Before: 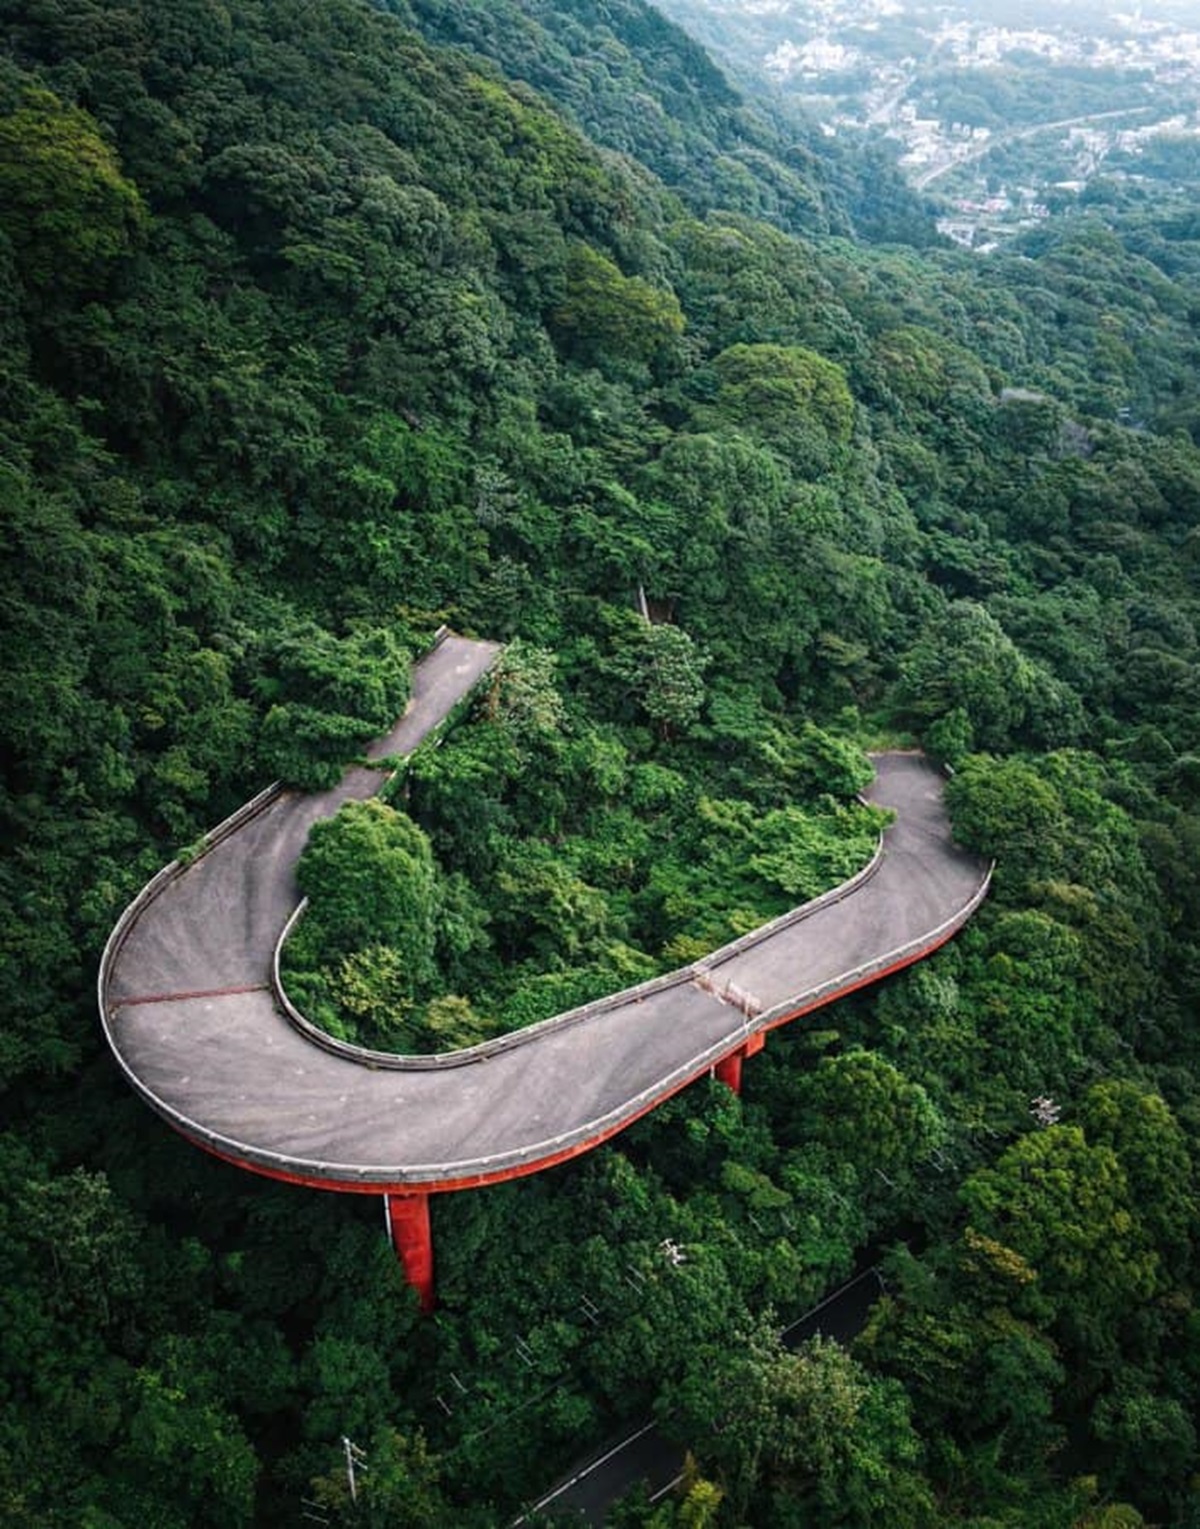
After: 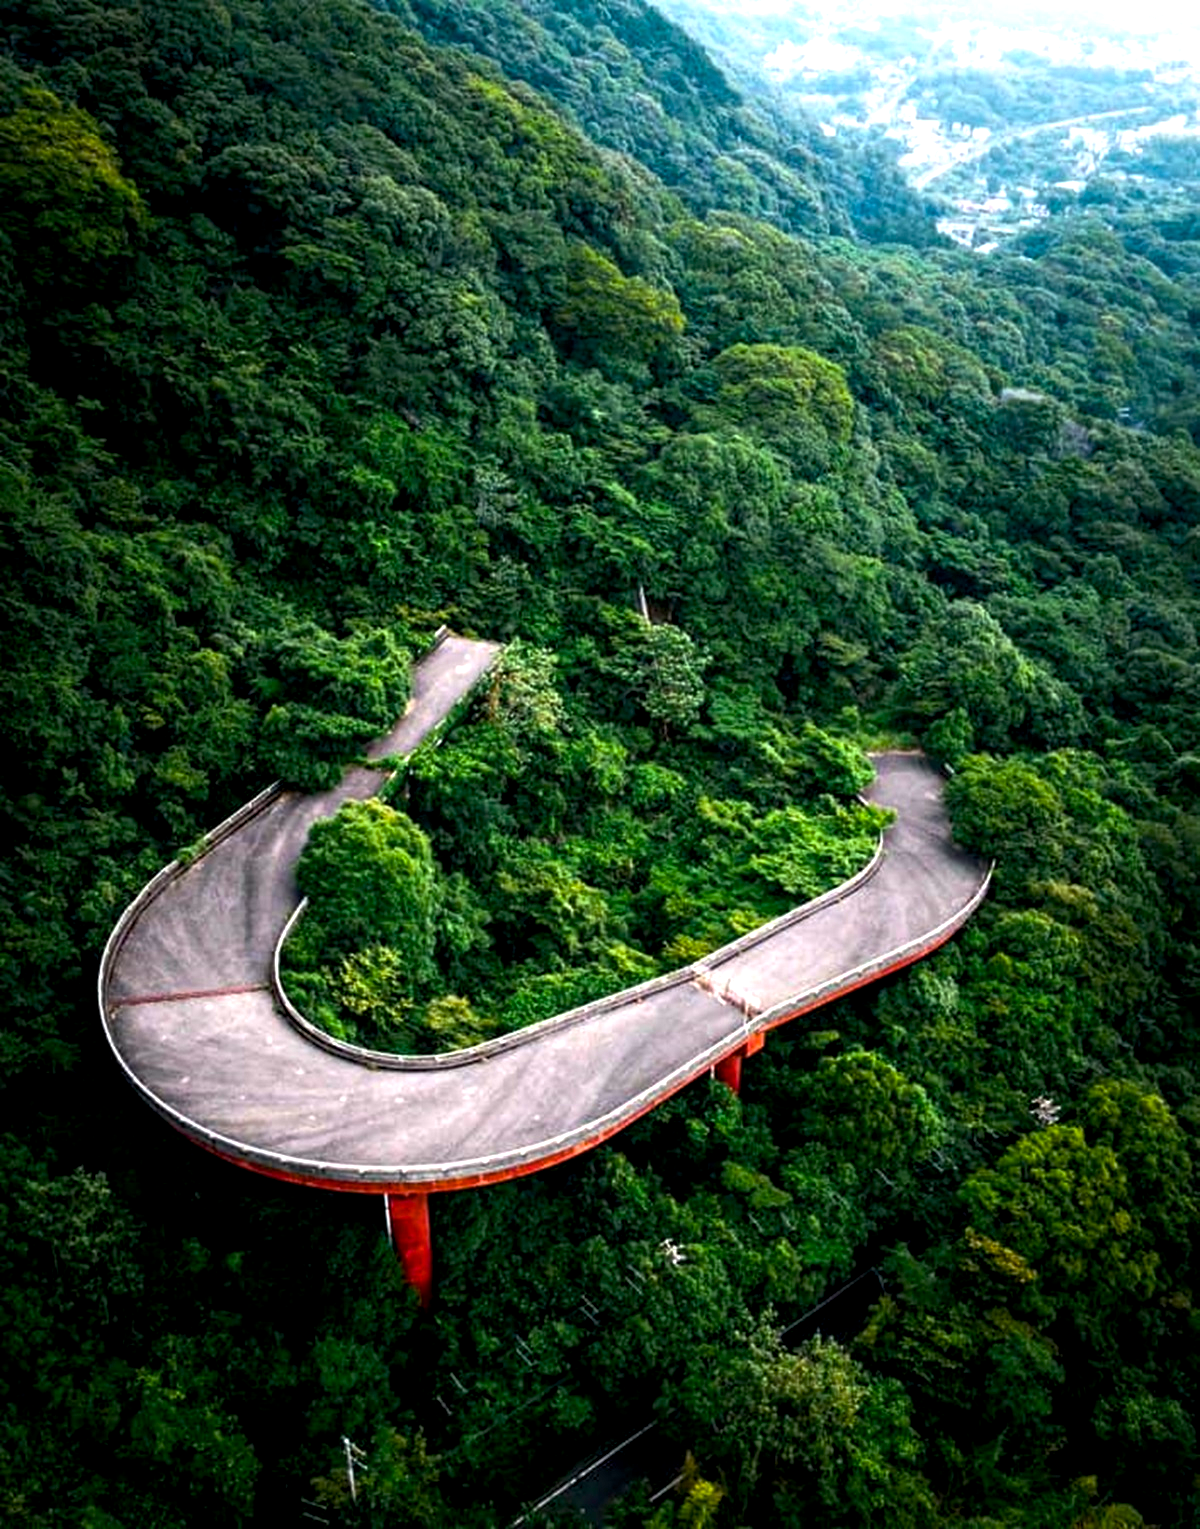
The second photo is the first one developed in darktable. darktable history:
exposure: black level correction 0.009, exposure 0.119 EV, compensate highlight preservation false
color balance rgb: perceptual saturation grading › global saturation 15.164%, perceptual brilliance grading › global brilliance 20.807%, perceptual brilliance grading › shadows -34.571%, global vibrance 32.245%
